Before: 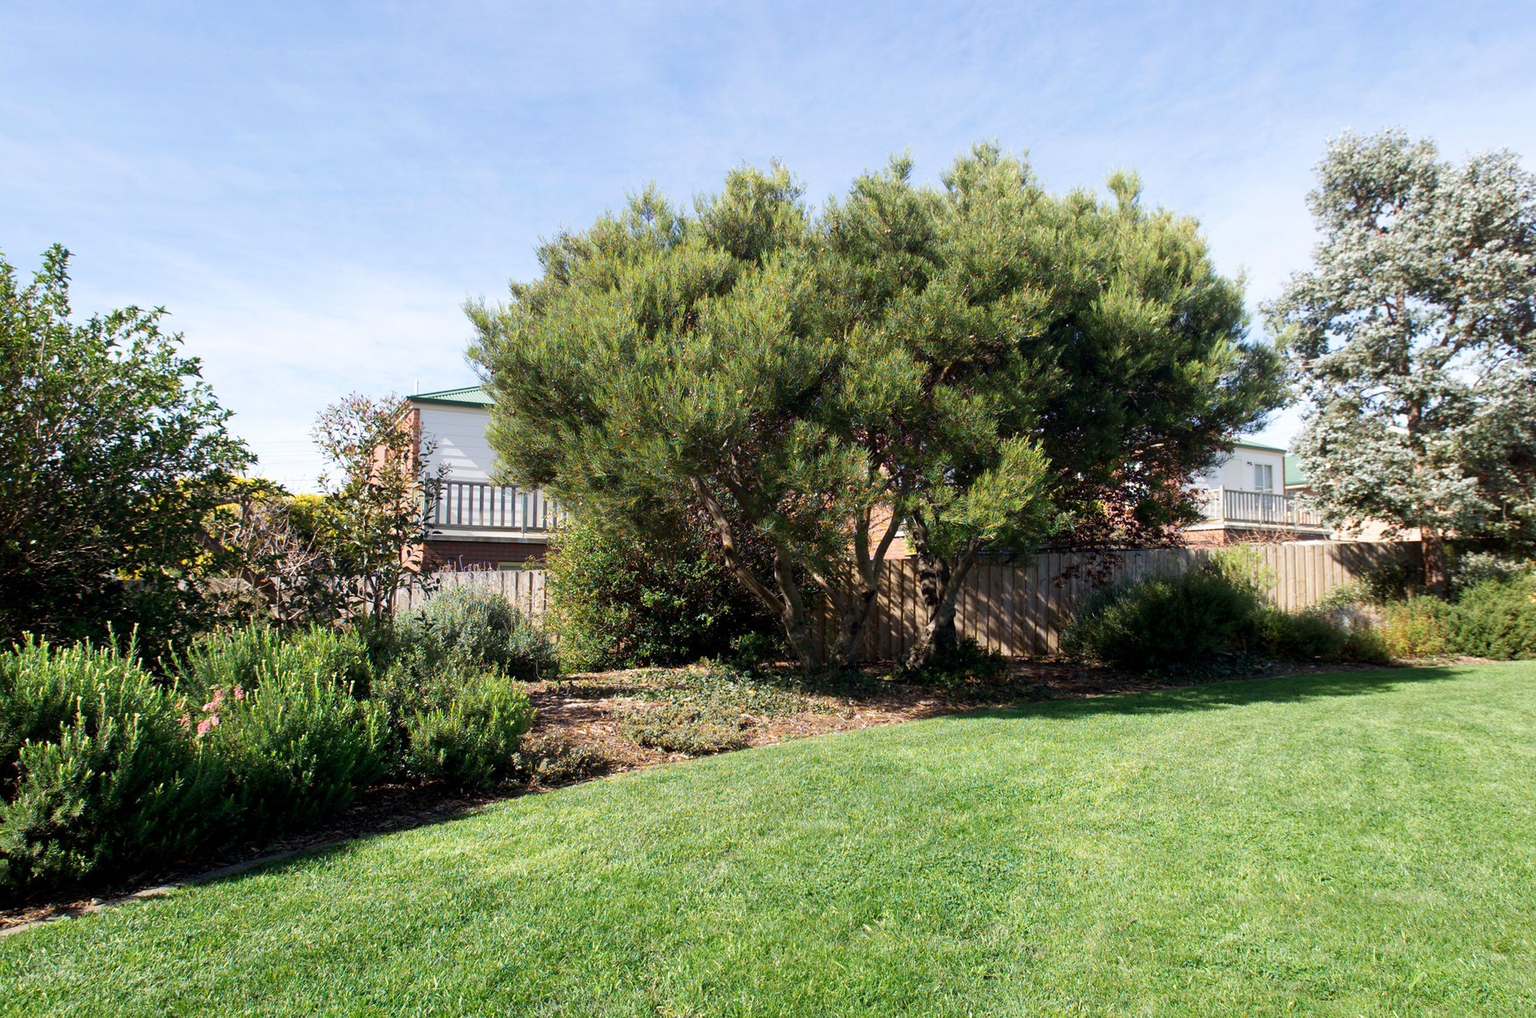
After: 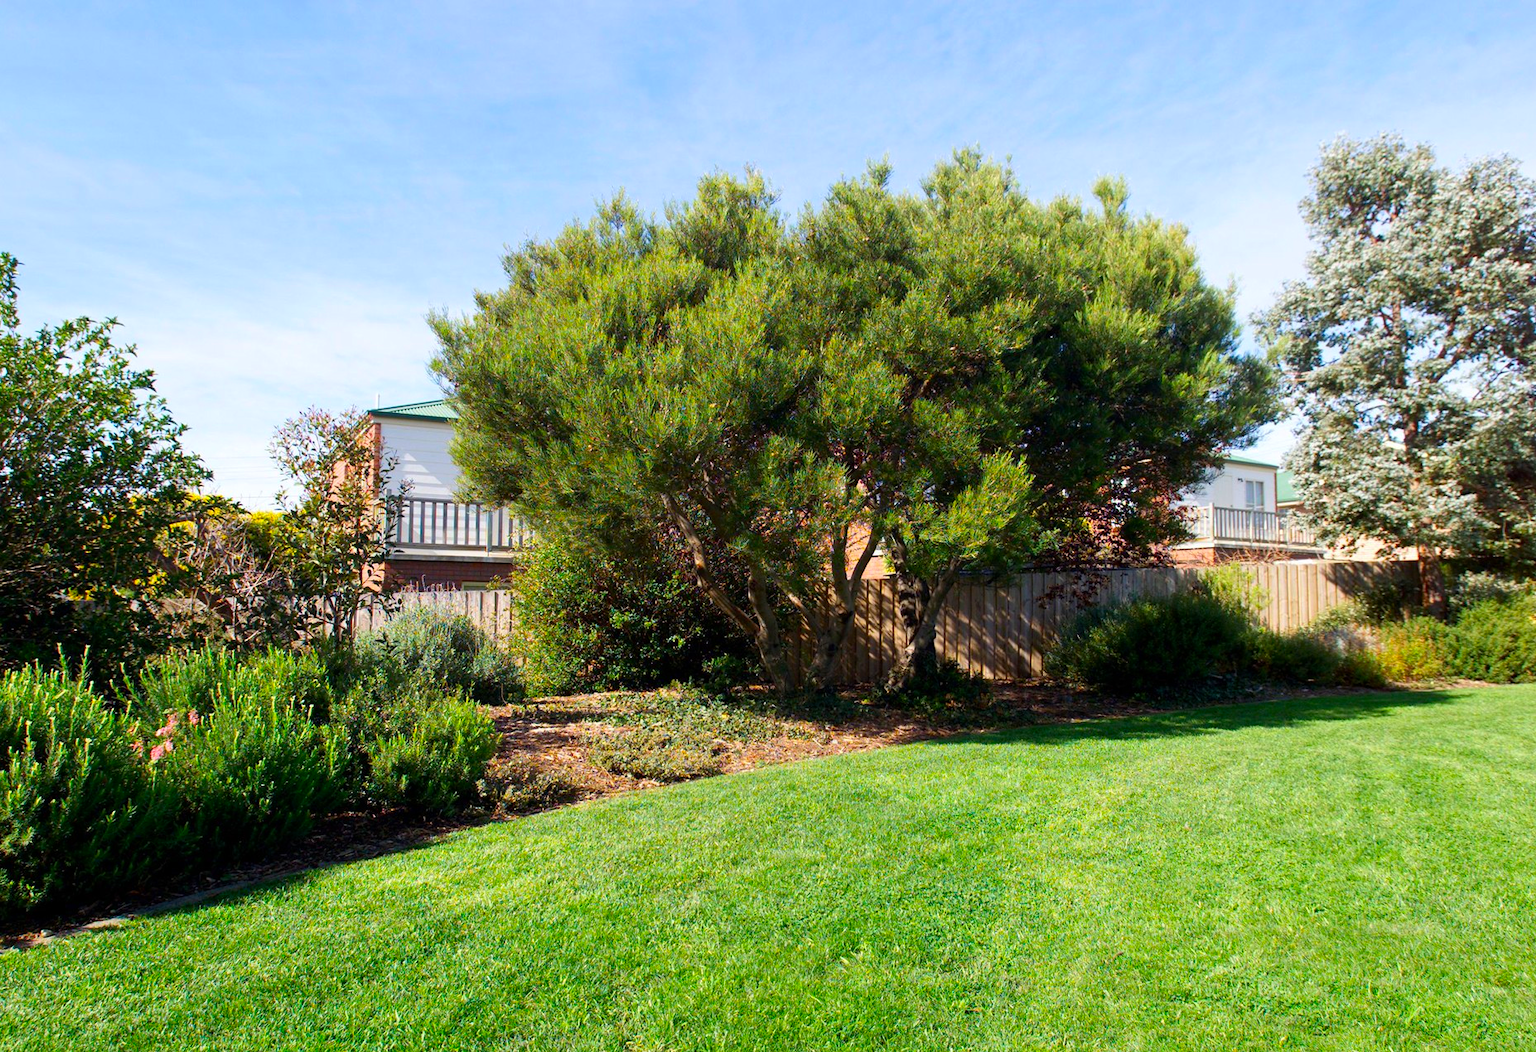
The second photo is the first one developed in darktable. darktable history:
contrast brightness saturation: saturation 0.483
crop and rotate: left 3.405%
